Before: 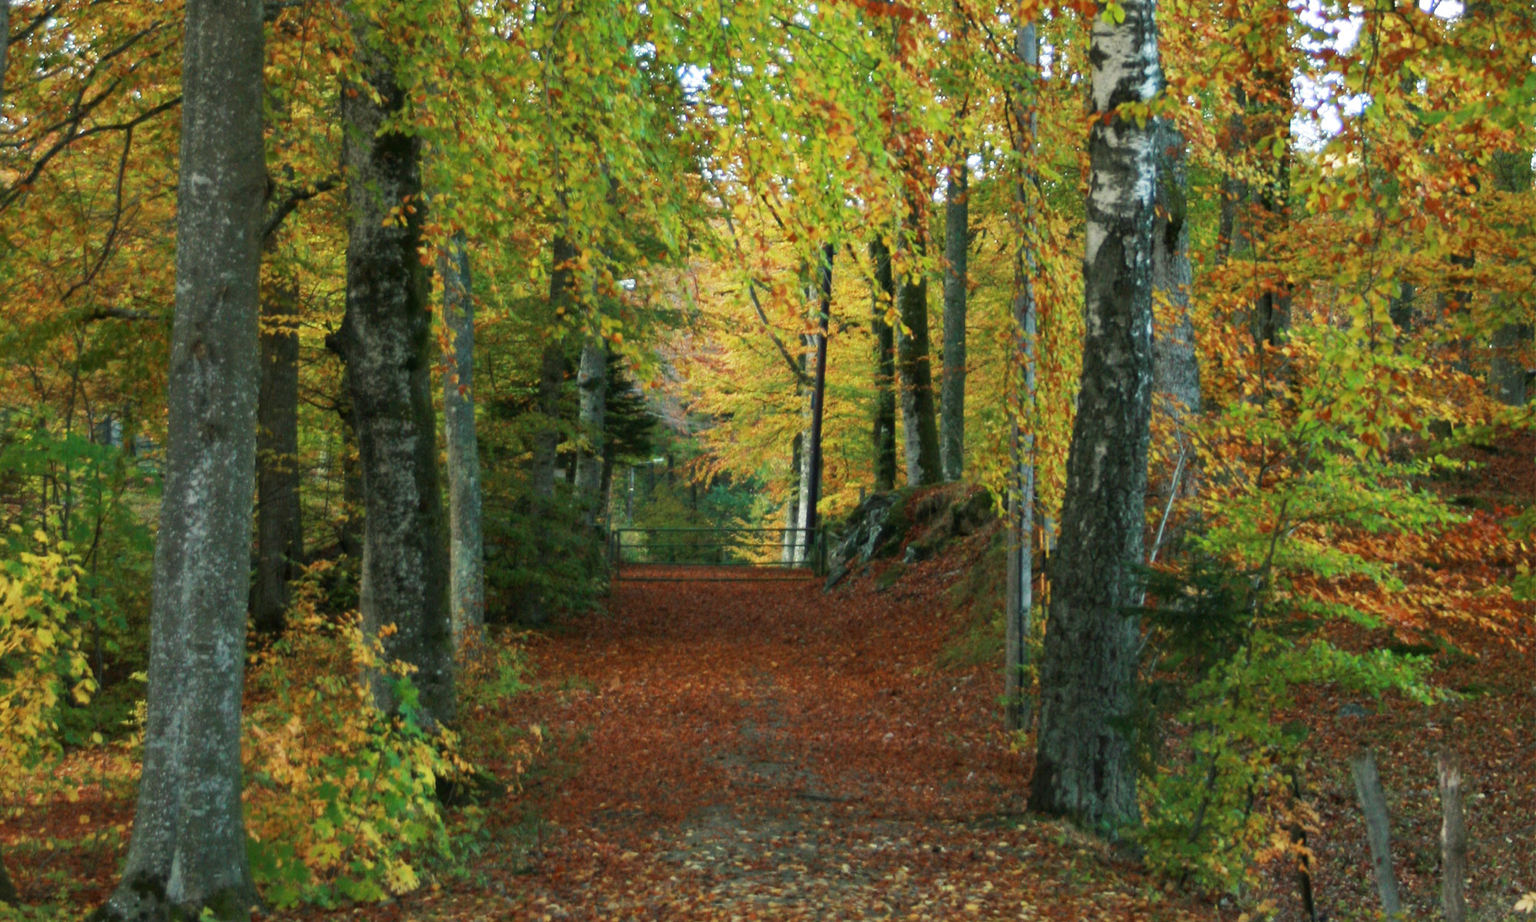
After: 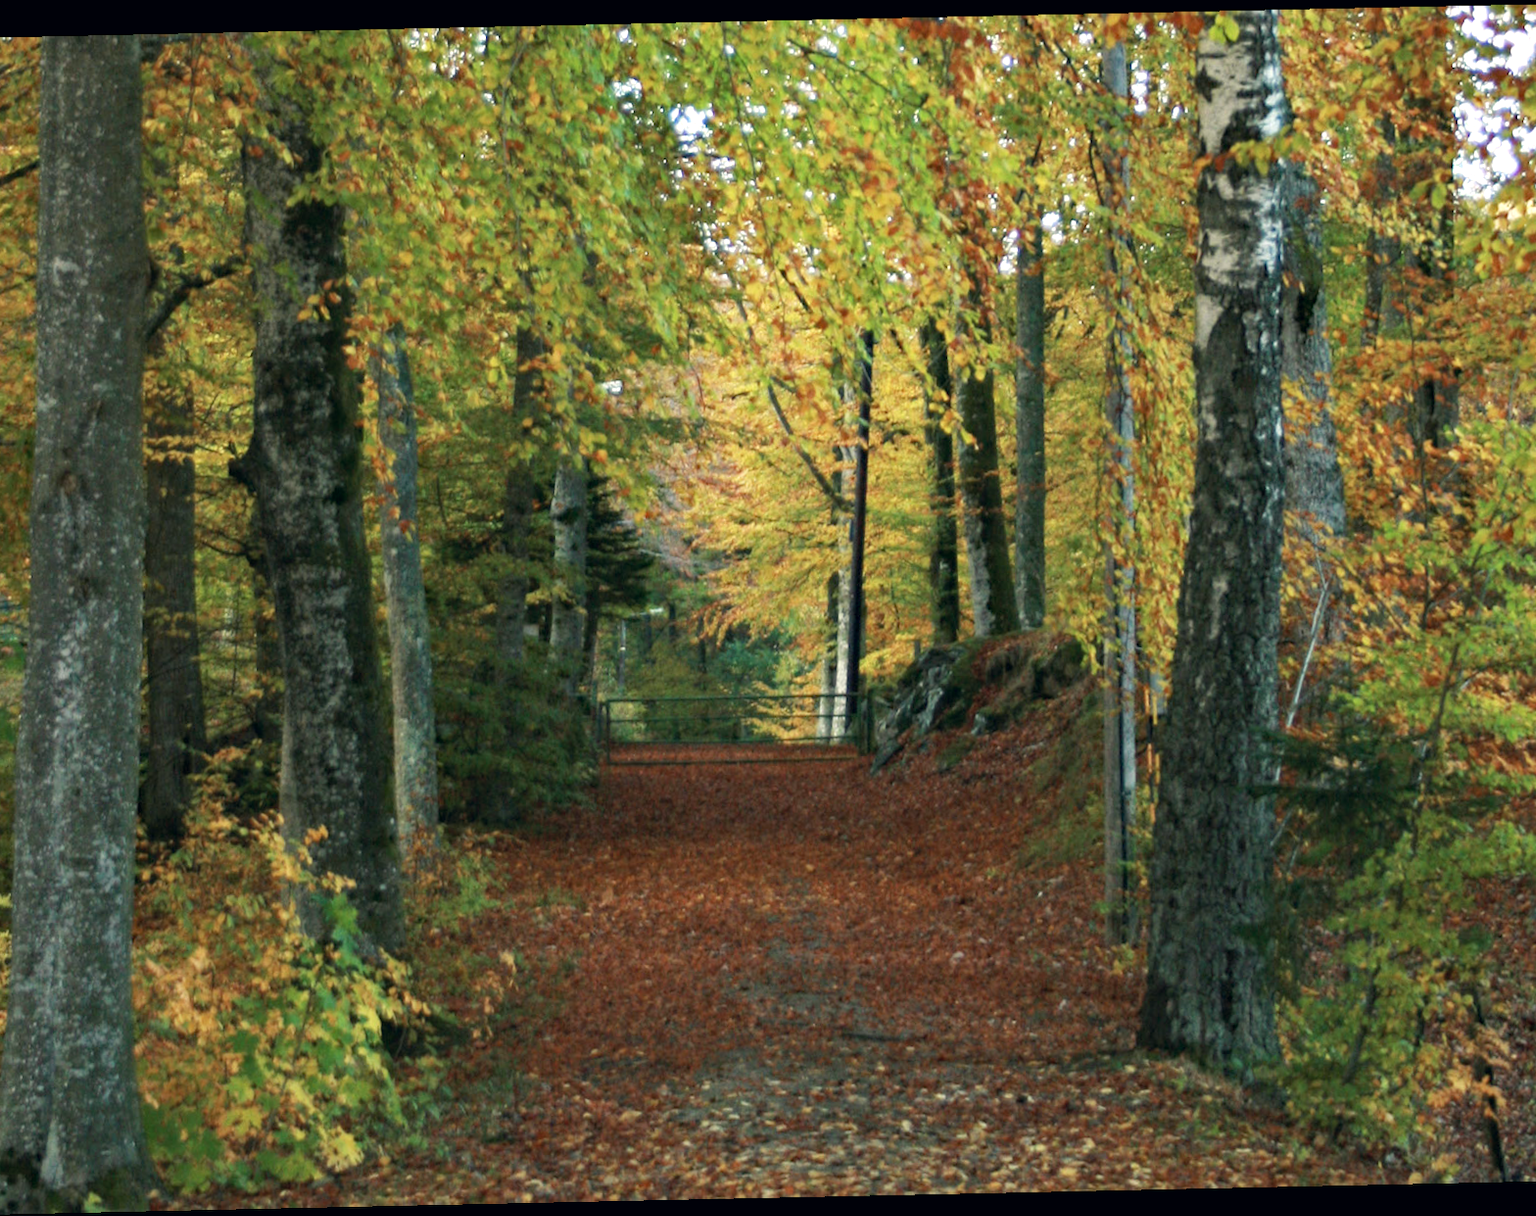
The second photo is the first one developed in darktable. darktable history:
crop: left 9.88%, right 12.664%
rotate and perspective: rotation -1.24°, automatic cropping off
exposure: exposure 0.2 EV, compensate highlight preservation false
haze removal: strength 0.29, distance 0.25, compatibility mode true, adaptive false
color correction: highlights a* 2.75, highlights b* 5, shadows a* -2.04, shadows b* -4.84, saturation 0.8
